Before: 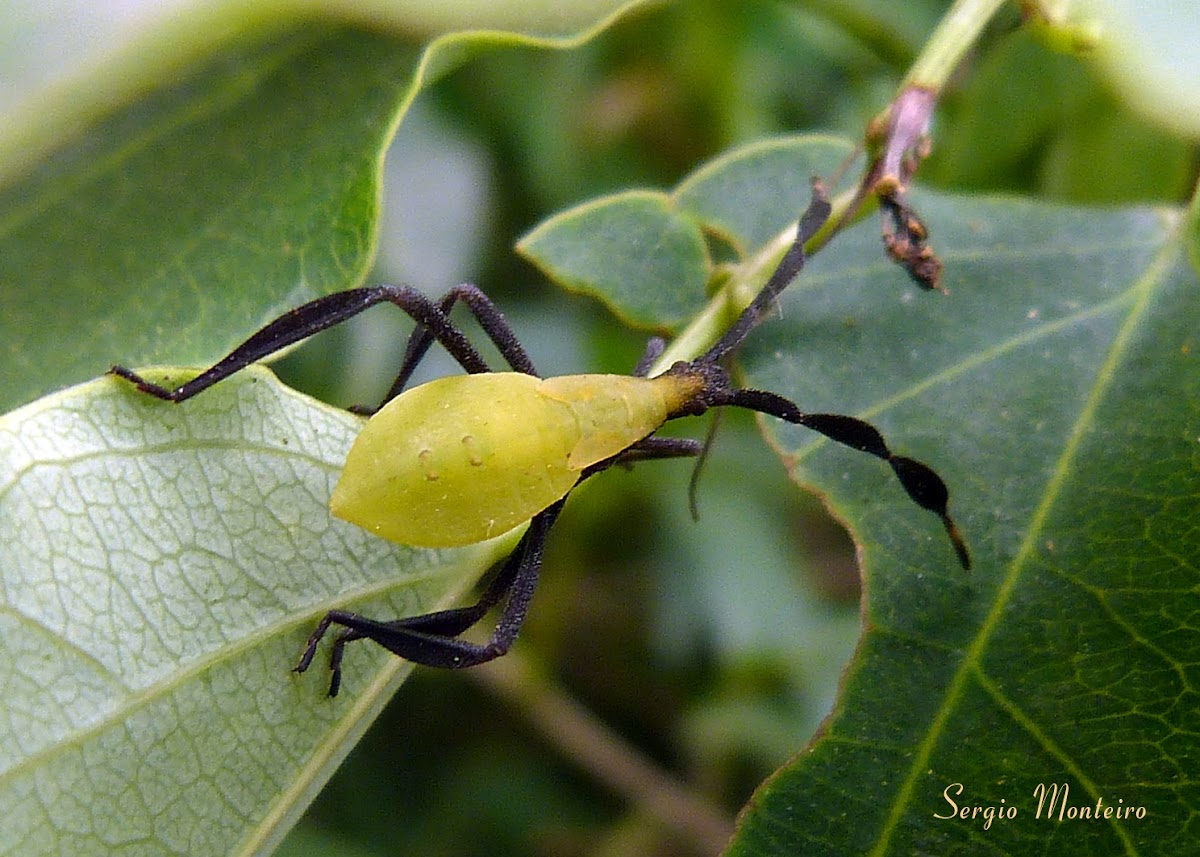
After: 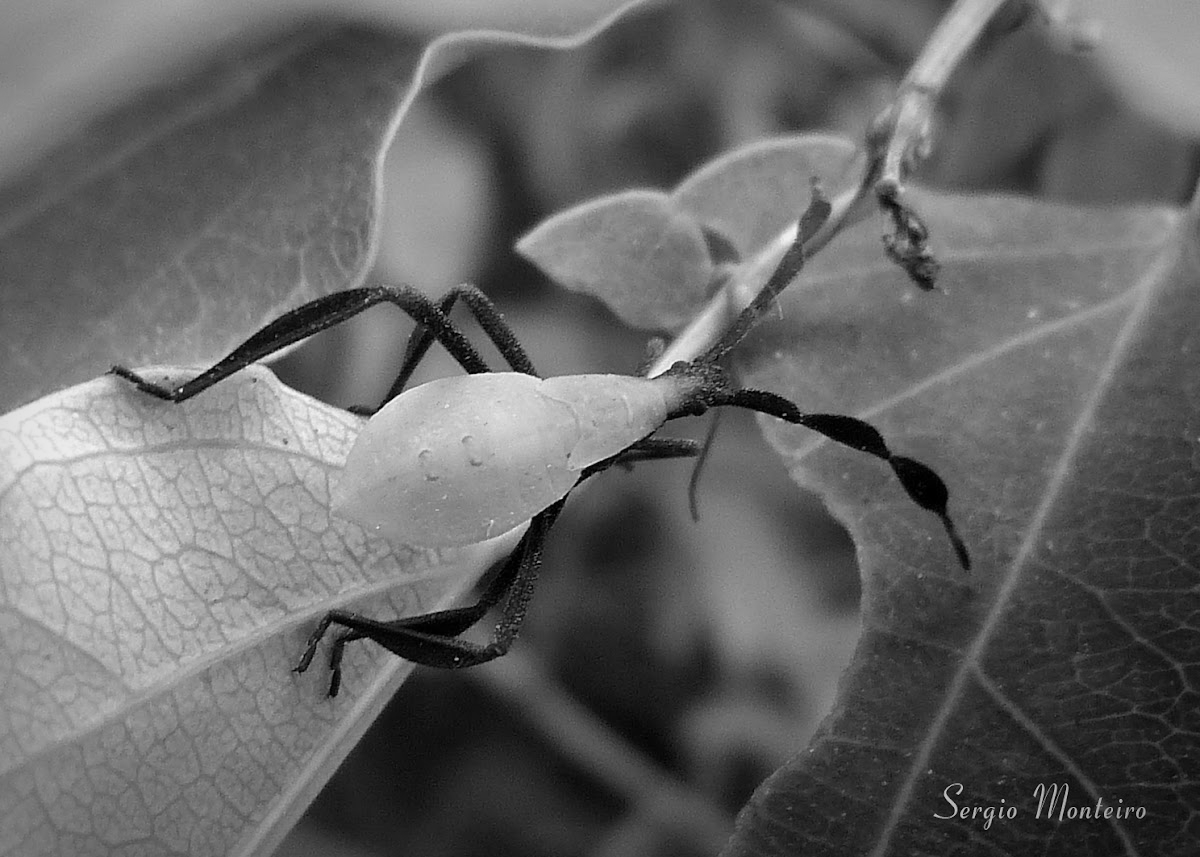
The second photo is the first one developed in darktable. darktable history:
white balance: red 0.931, blue 1.11
vignetting: automatic ratio true
monochrome: a 32, b 64, size 2.3
